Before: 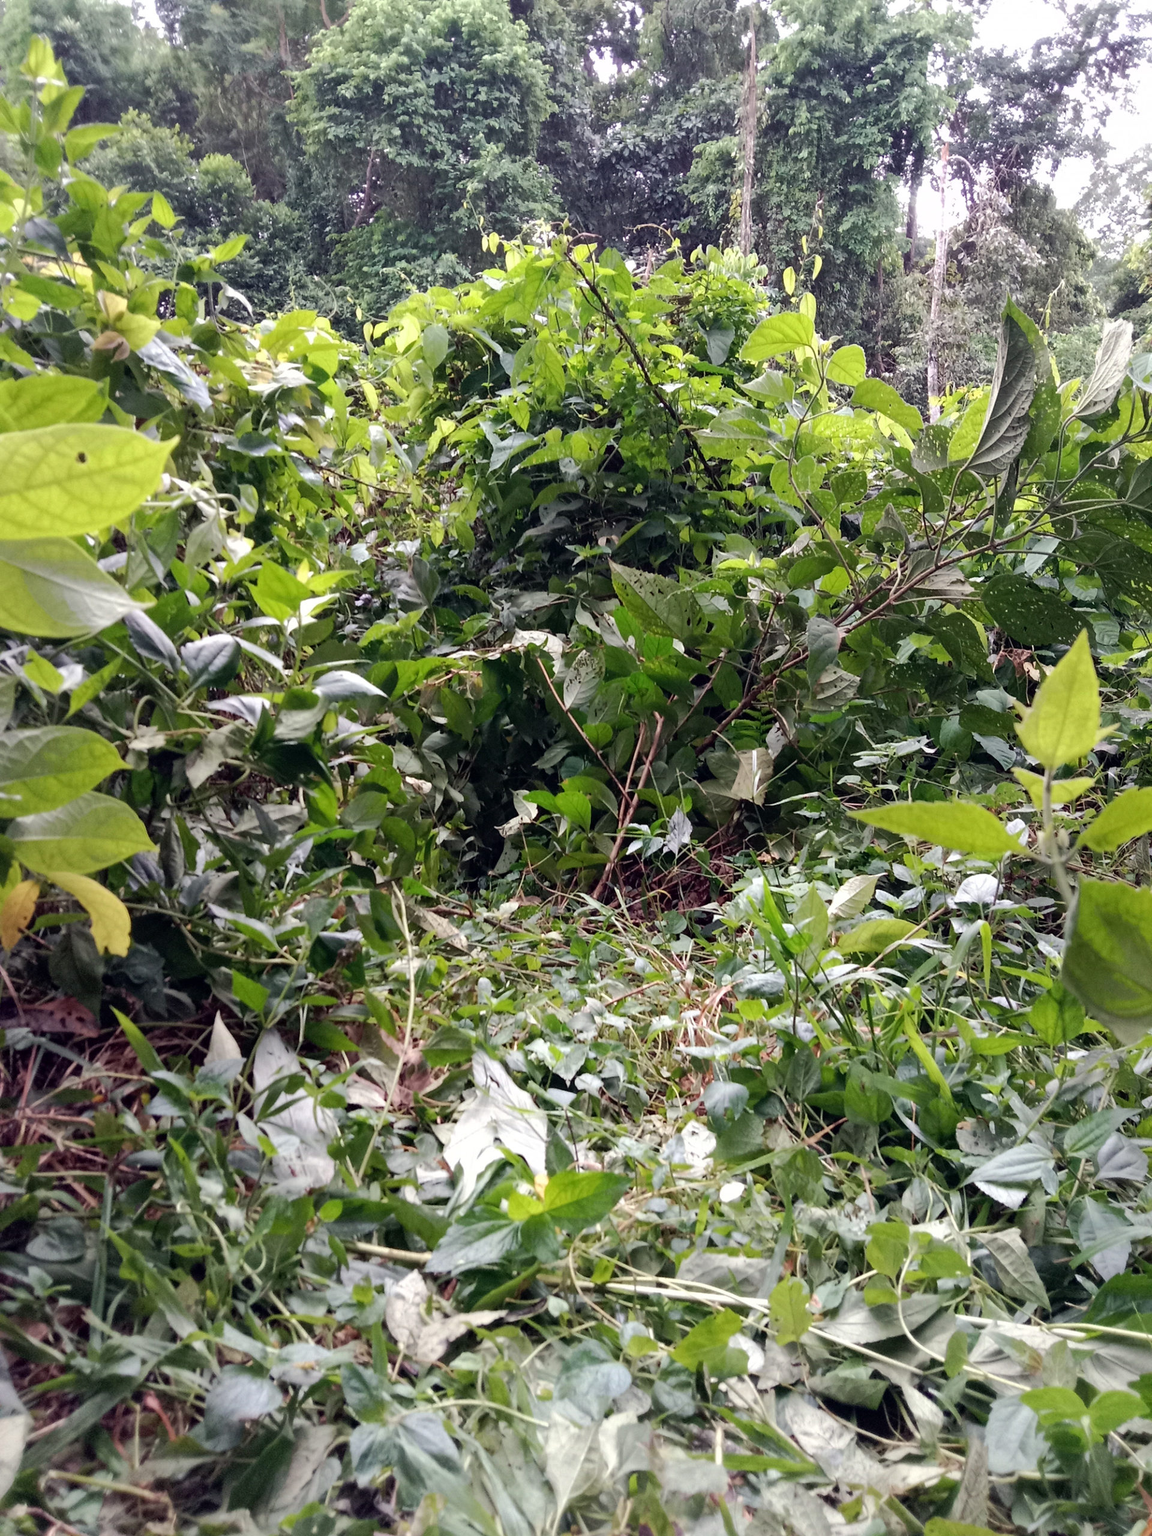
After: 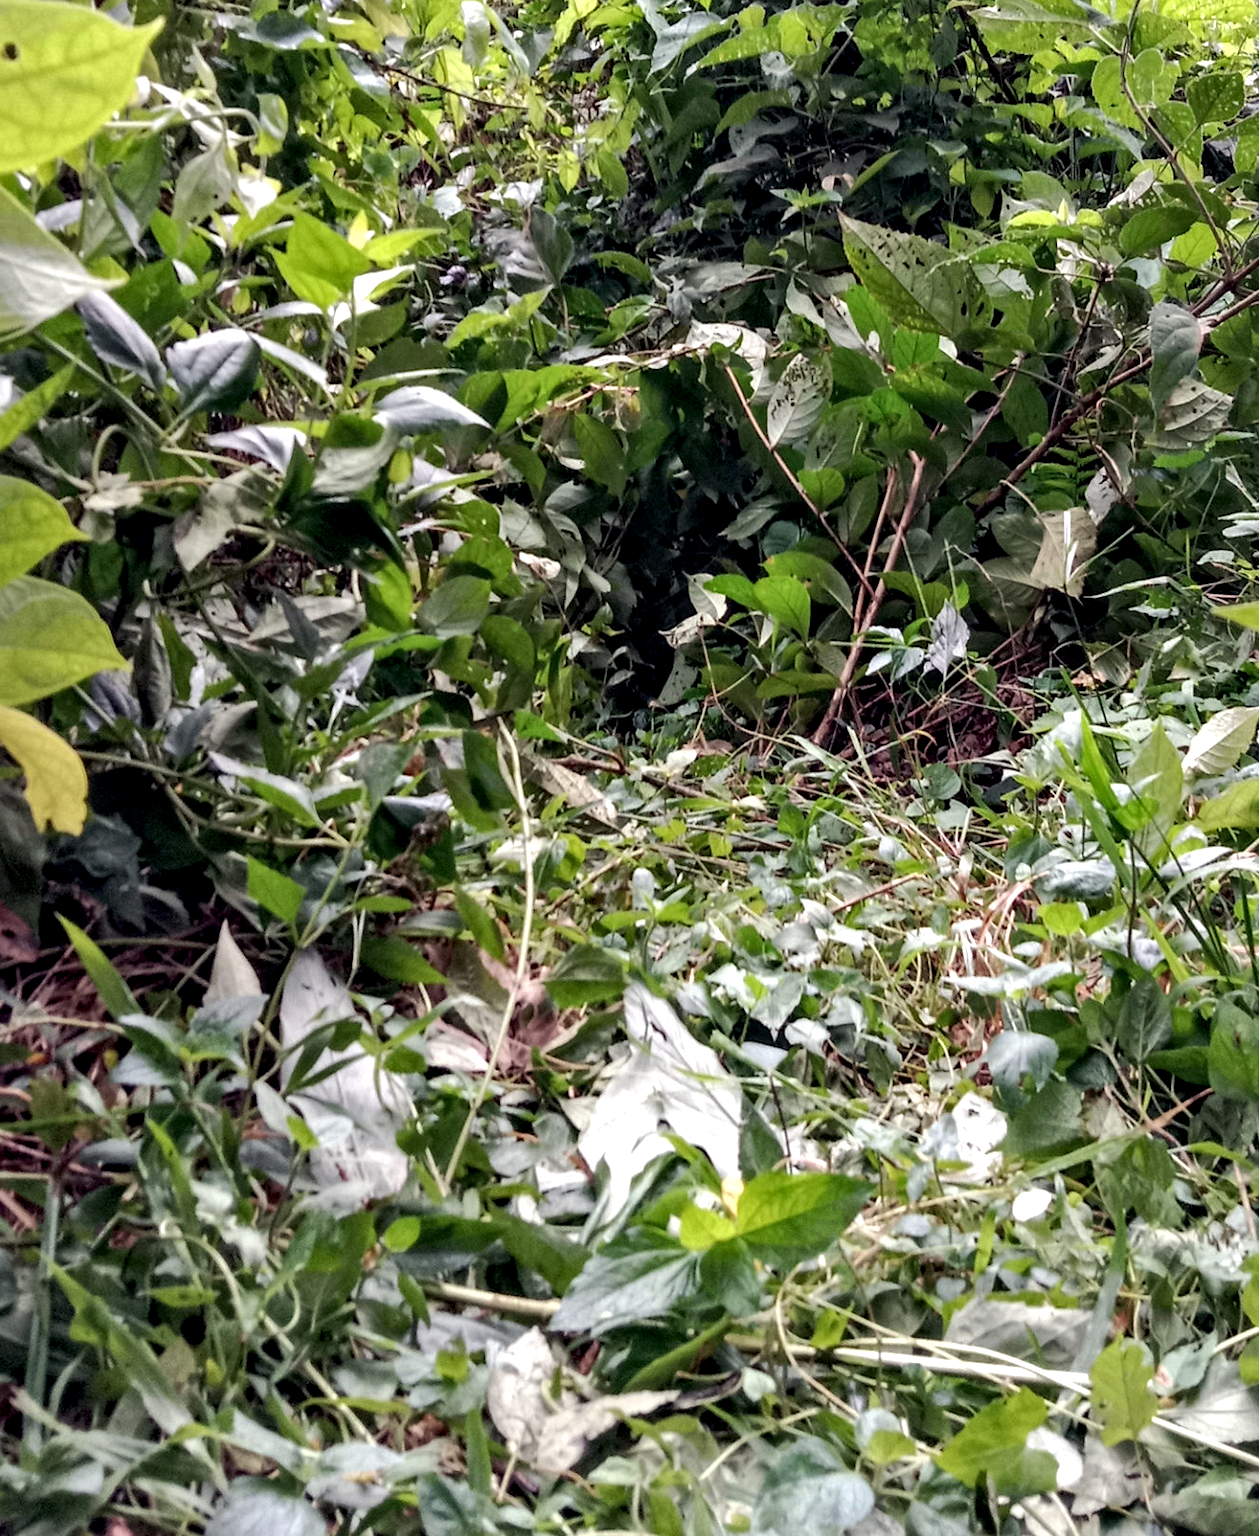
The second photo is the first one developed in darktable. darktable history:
crop: left 6.55%, top 27.664%, right 23.766%, bottom 8.636%
contrast equalizer: y [[0.524, 0.538, 0.547, 0.548, 0.538, 0.524], [0.5 ×6], [0.5 ×6], [0 ×6], [0 ×6]]
local contrast: on, module defaults
